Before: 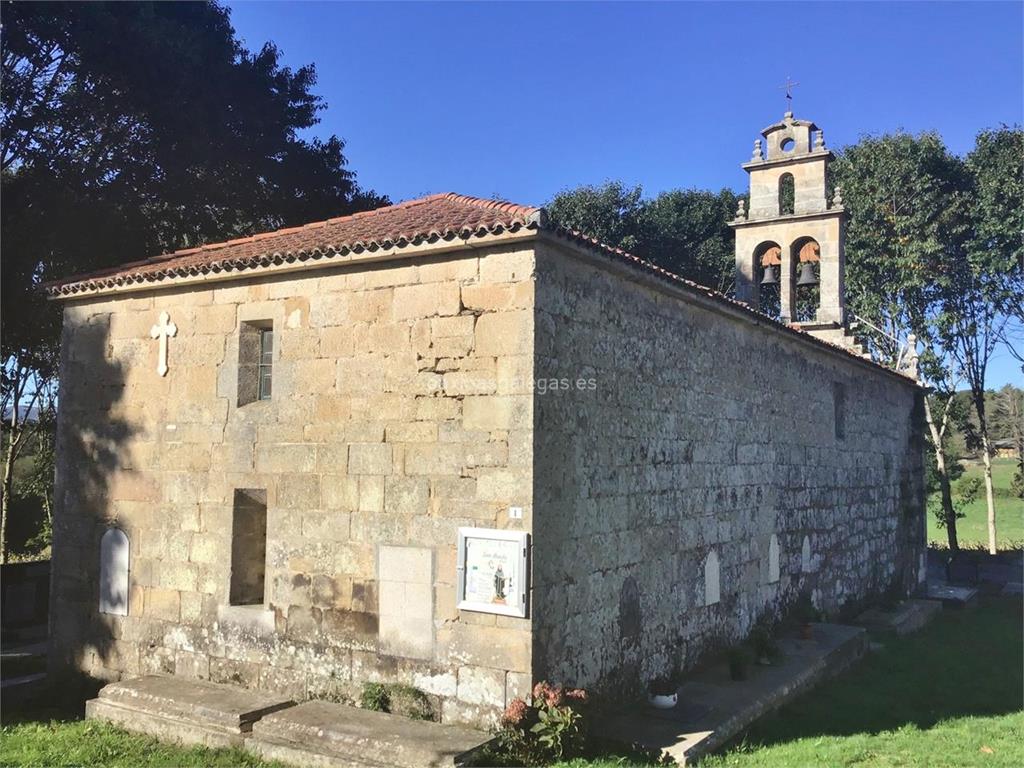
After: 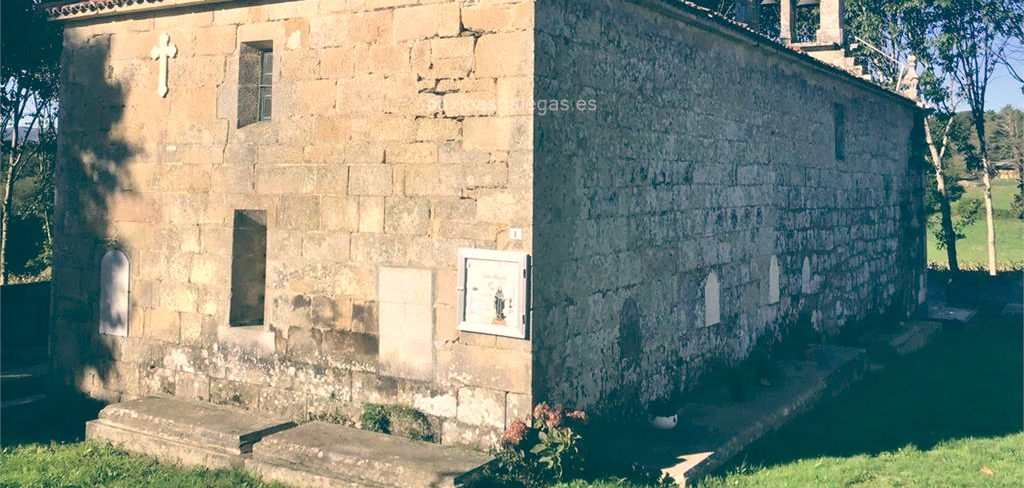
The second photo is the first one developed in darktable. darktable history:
color balance: lift [1.006, 0.985, 1.002, 1.015], gamma [1, 0.953, 1.008, 1.047], gain [1.076, 1.13, 1.004, 0.87]
crop and rotate: top 36.435%
